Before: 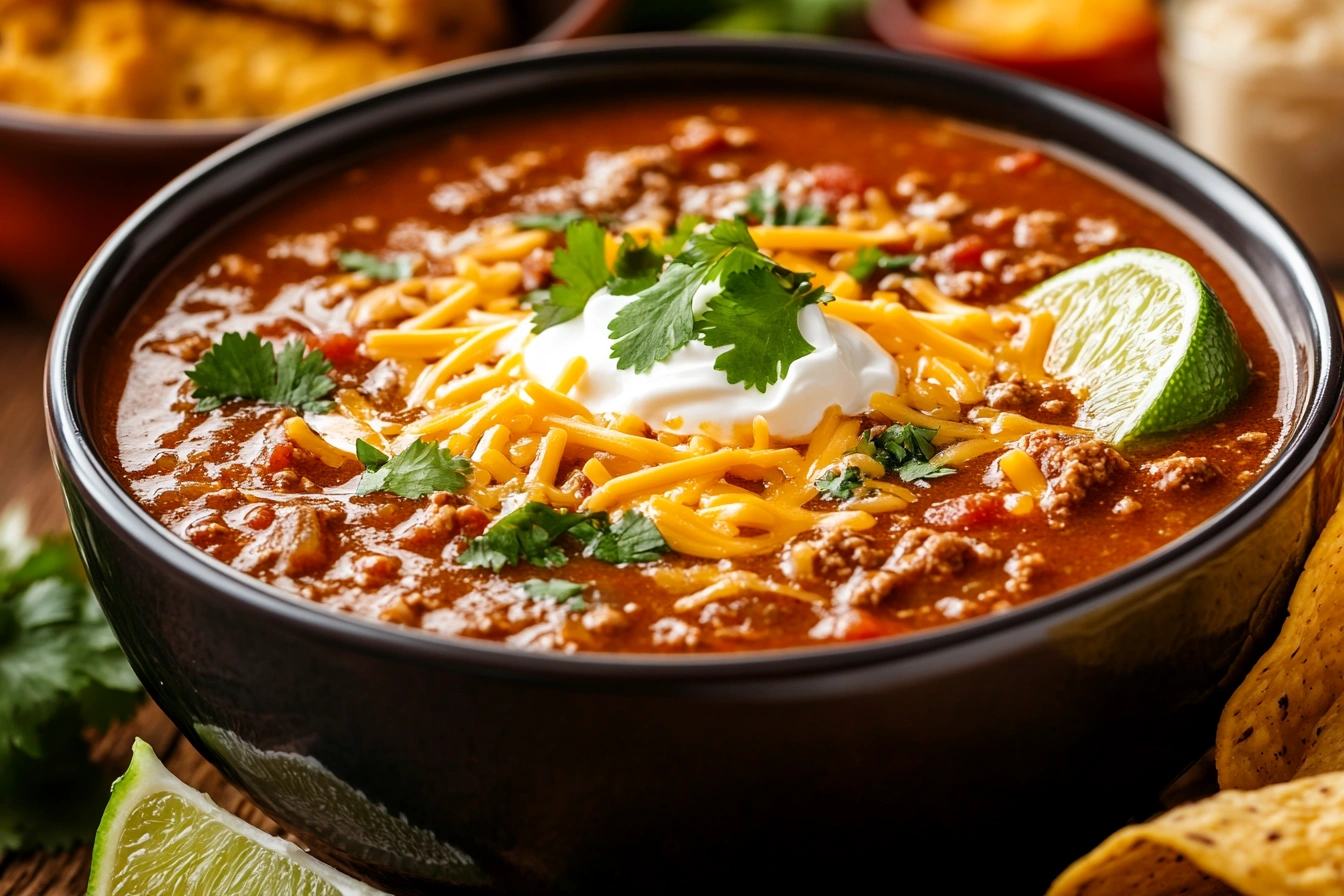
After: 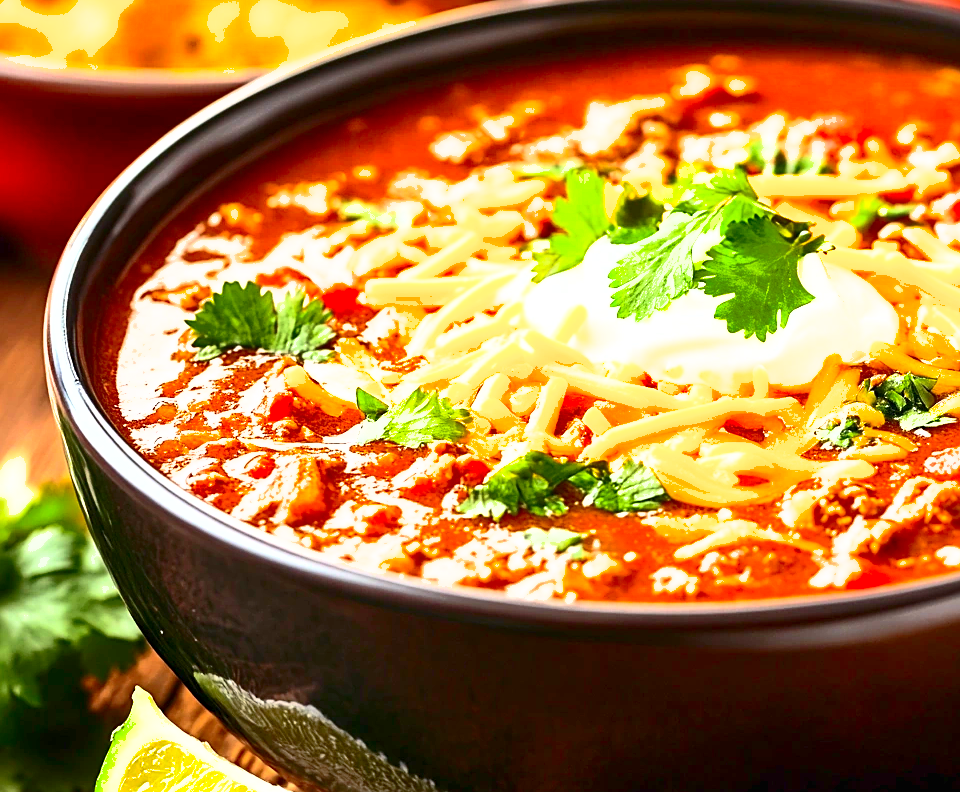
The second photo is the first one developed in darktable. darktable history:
contrast brightness saturation: contrast 0.4, brightness 0.1, saturation 0.21
crop: top 5.803%, right 27.864%, bottom 5.804%
shadows and highlights: on, module defaults
exposure: black level correction 0, exposure 1.45 EV, compensate exposure bias true, compensate highlight preservation false
sharpen: on, module defaults
